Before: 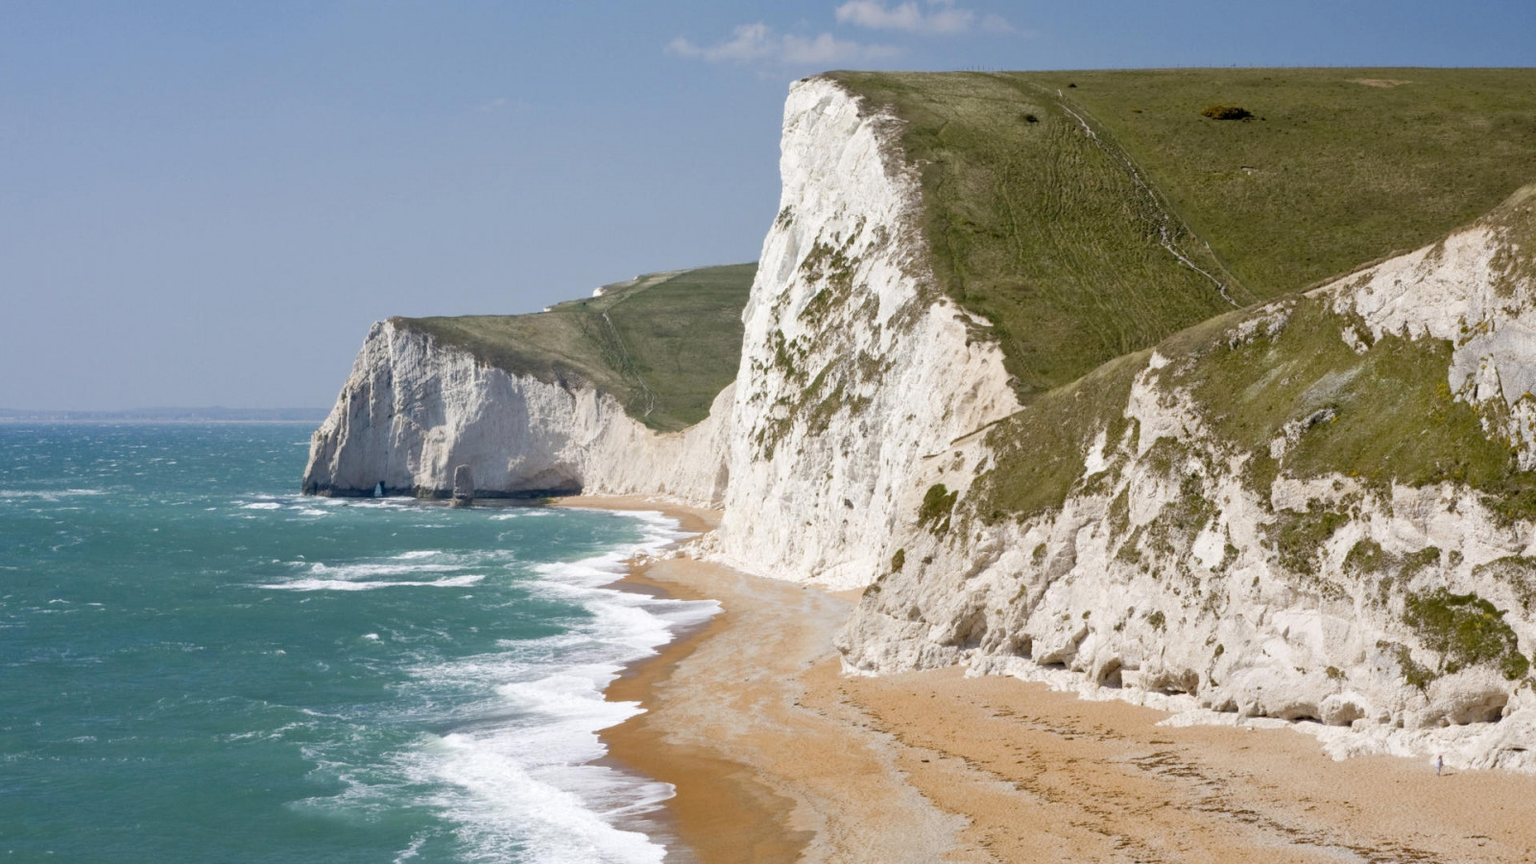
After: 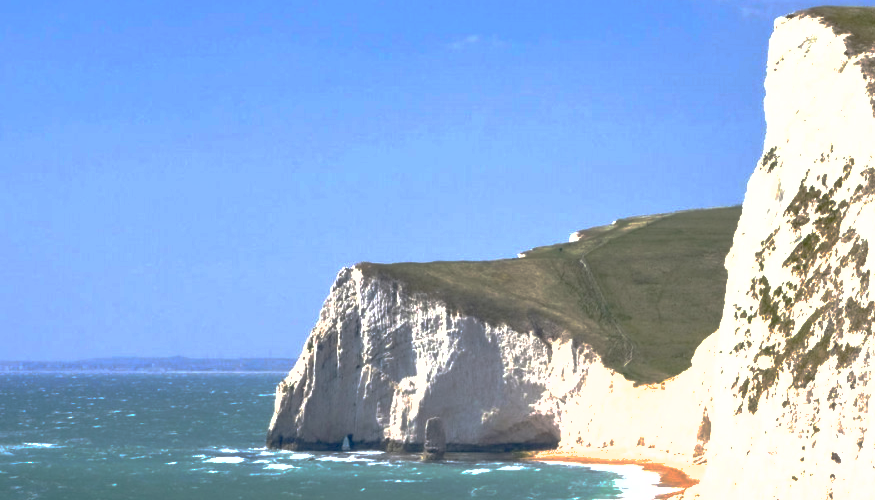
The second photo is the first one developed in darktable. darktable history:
base curve: curves: ch0 [(0, 0) (0.841, 0.609) (1, 1)], preserve colors none
exposure: exposure 1.093 EV, compensate highlight preservation false
crop and rotate: left 3.034%, top 7.531%, right 42.242%, bottom 36.899%
shadows and highlights: on, module defaults
